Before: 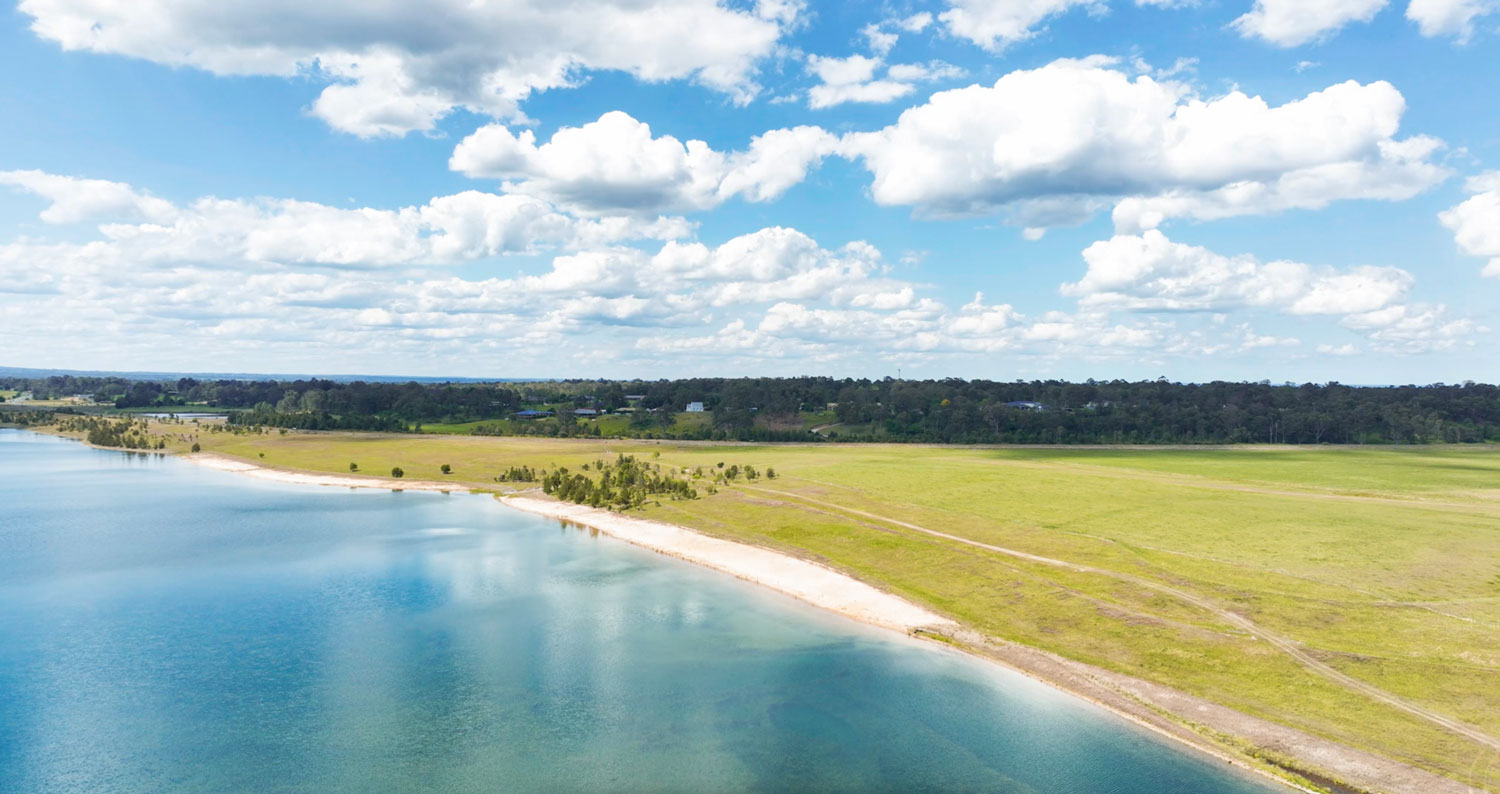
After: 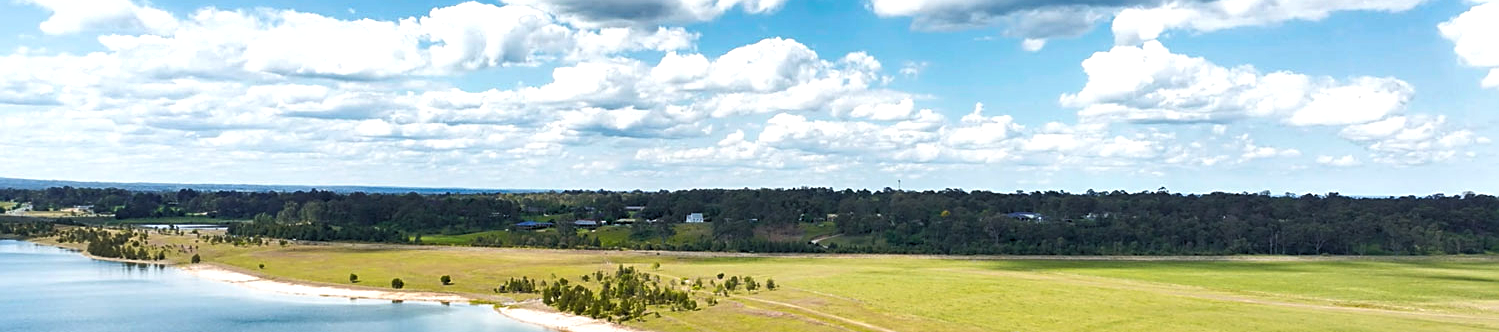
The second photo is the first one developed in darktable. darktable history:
shadows and highlights: soften with gaussian
sharpen: on, module defaults
rgb levels: levels [[0.01, 0.419, 0.839], [0, 0.5, 1], [0, 0.5, 1]]
crop and rotate: top 23.84%, bottom 34.294%
